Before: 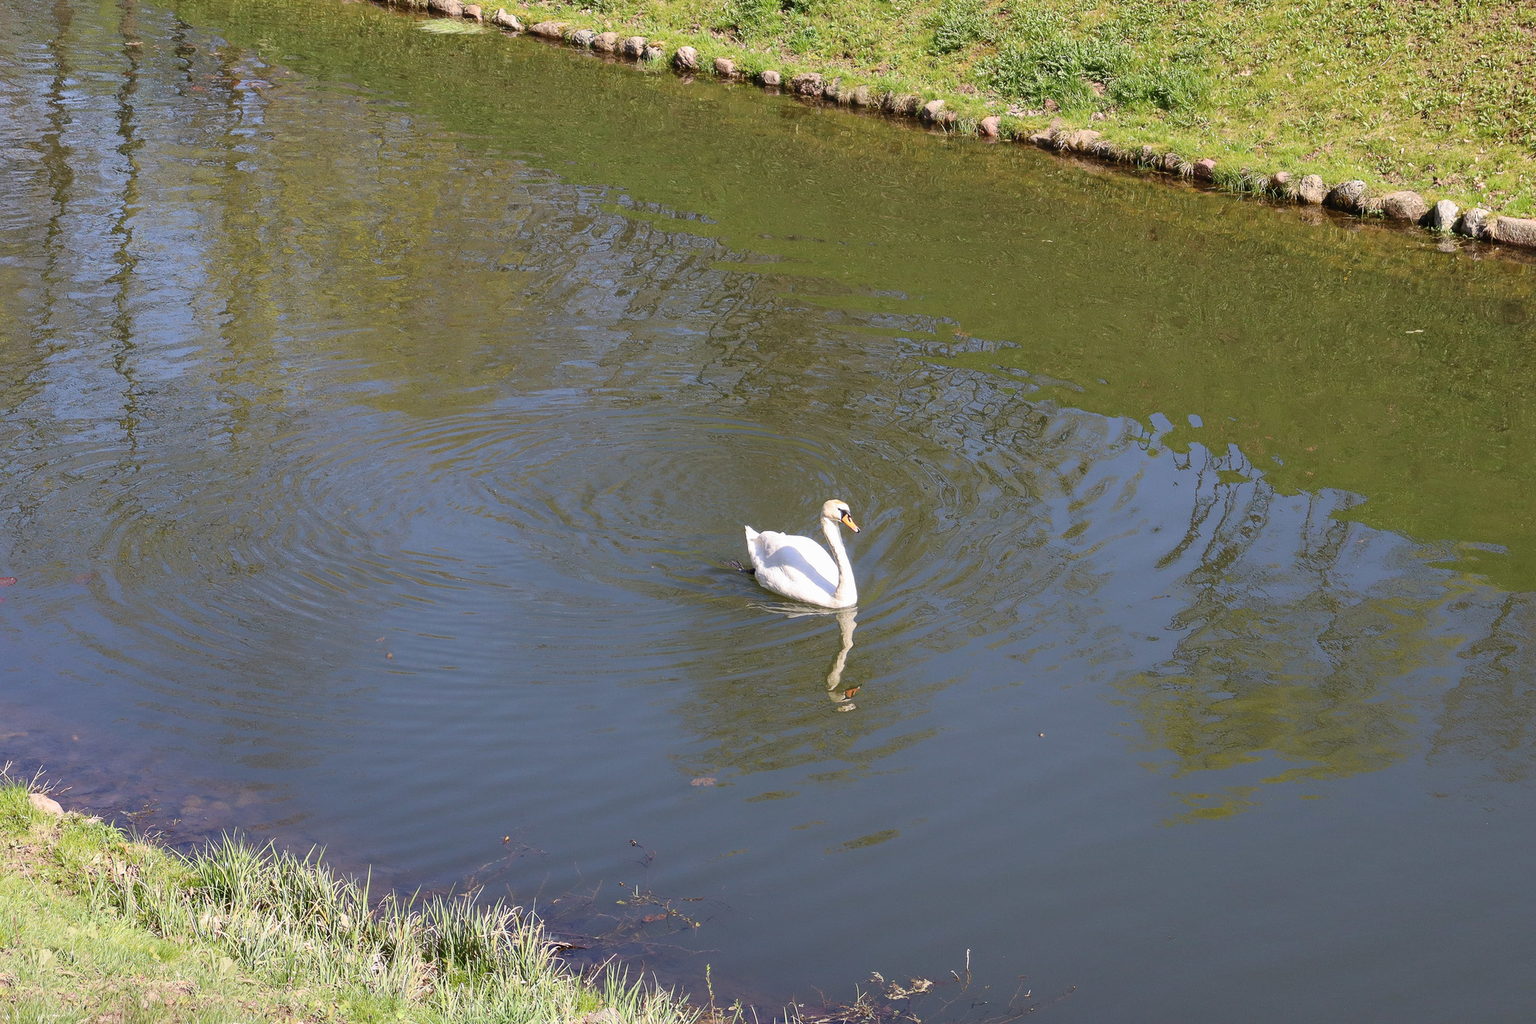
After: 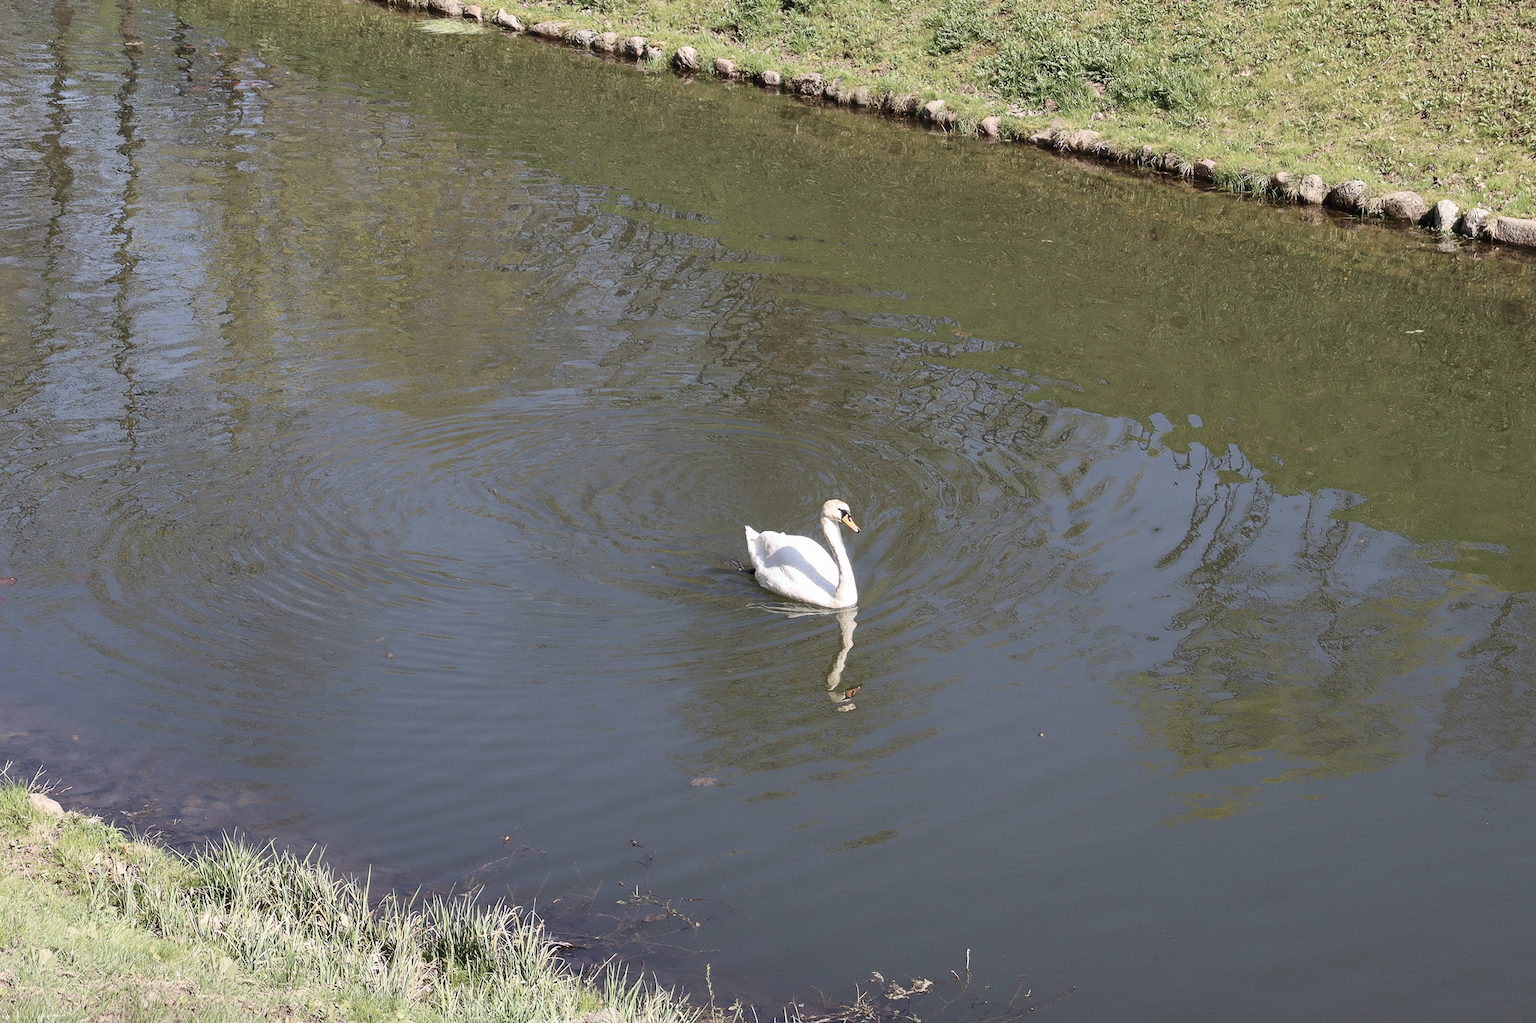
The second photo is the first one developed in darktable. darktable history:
contrast brightness saturation: contrast 0.096, saturation -0.369
